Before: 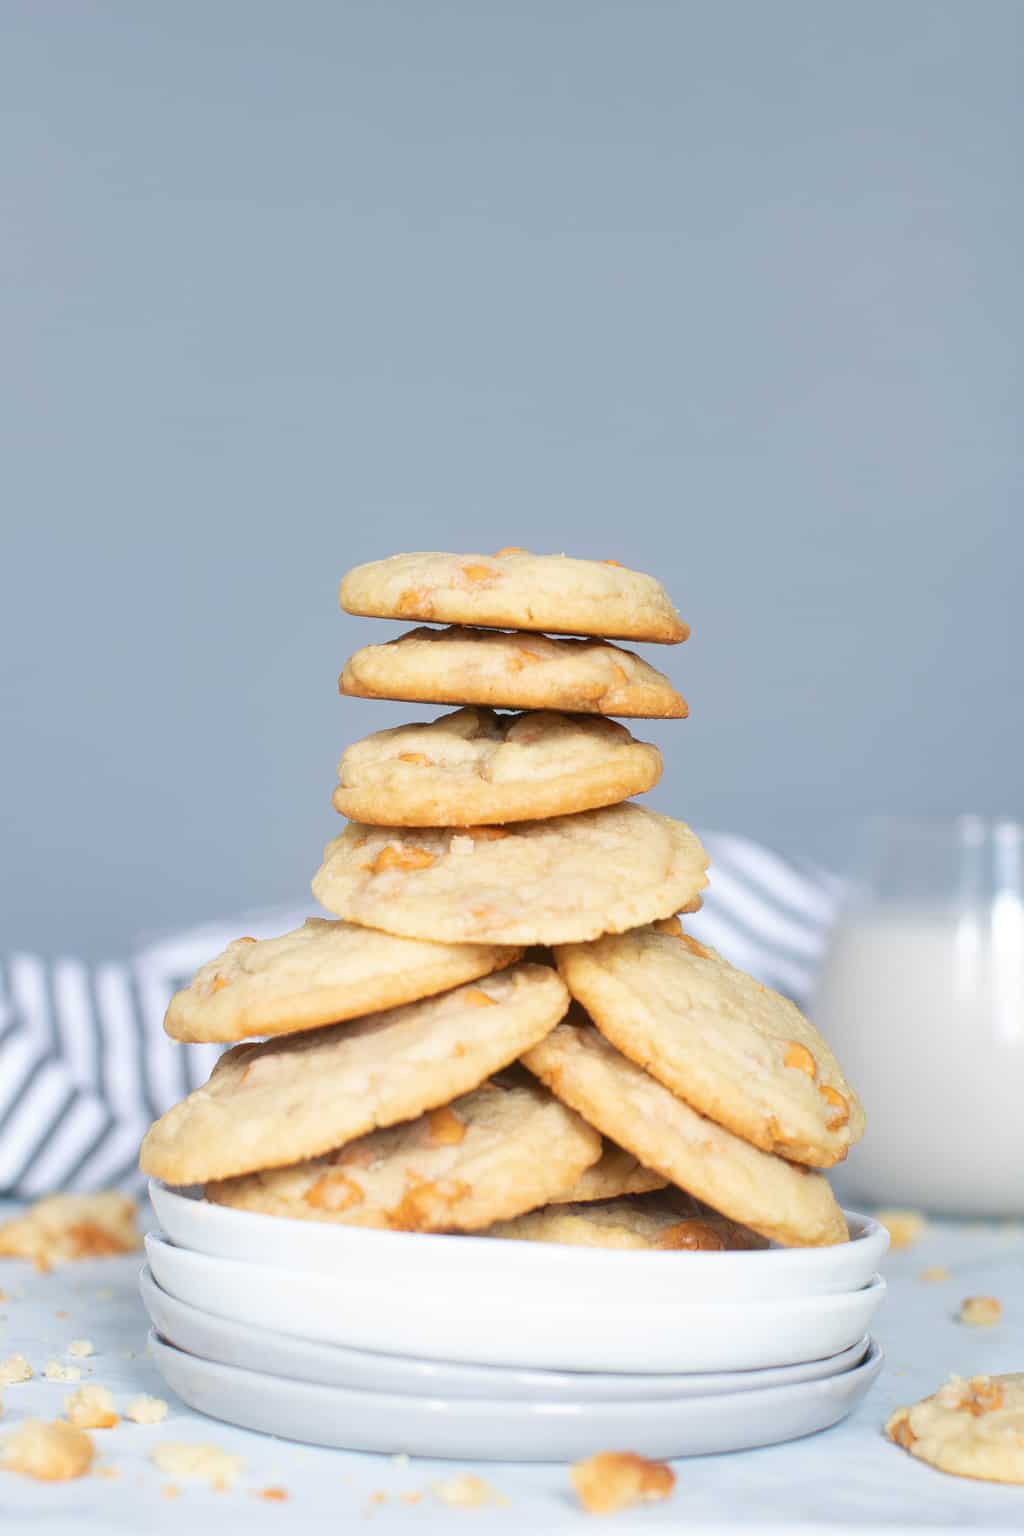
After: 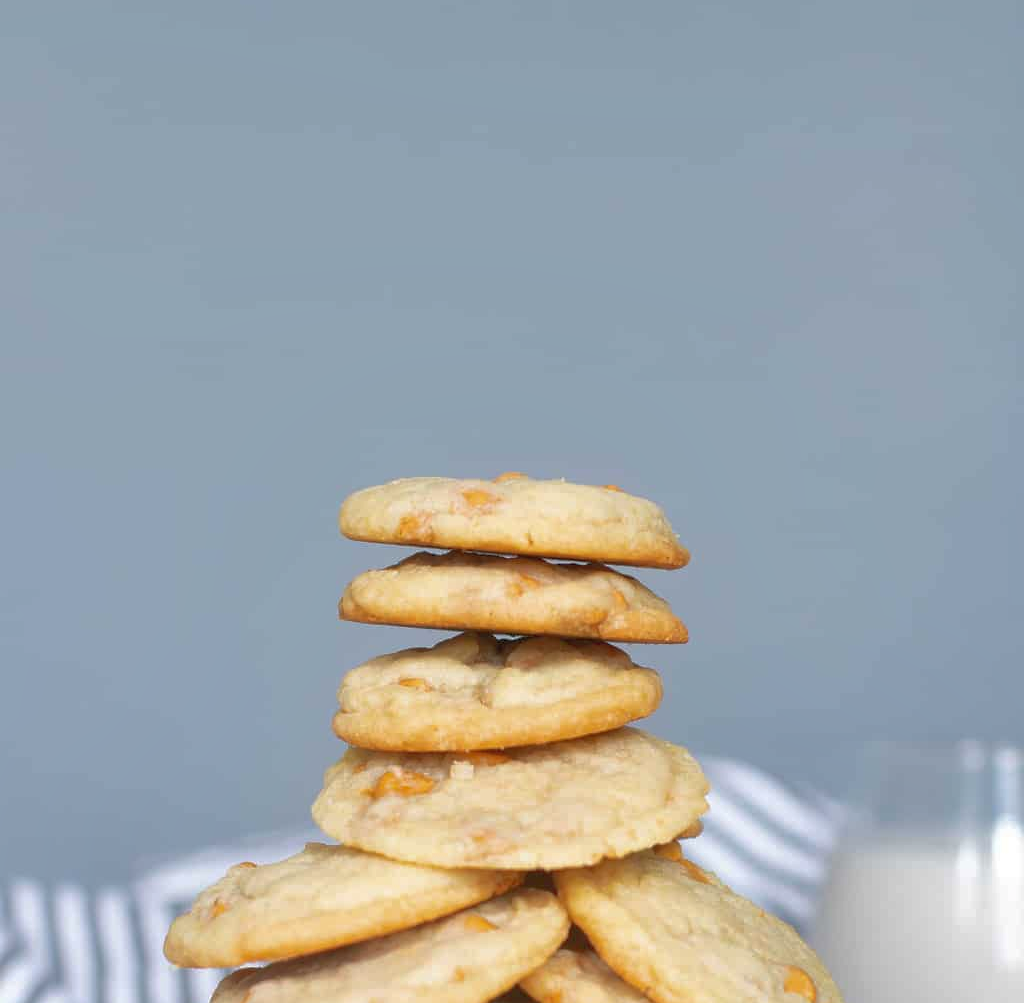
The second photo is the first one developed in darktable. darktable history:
crop and rotate: top 4.93%, bottom 29.725%
shadows and highlights: on, module defaults
